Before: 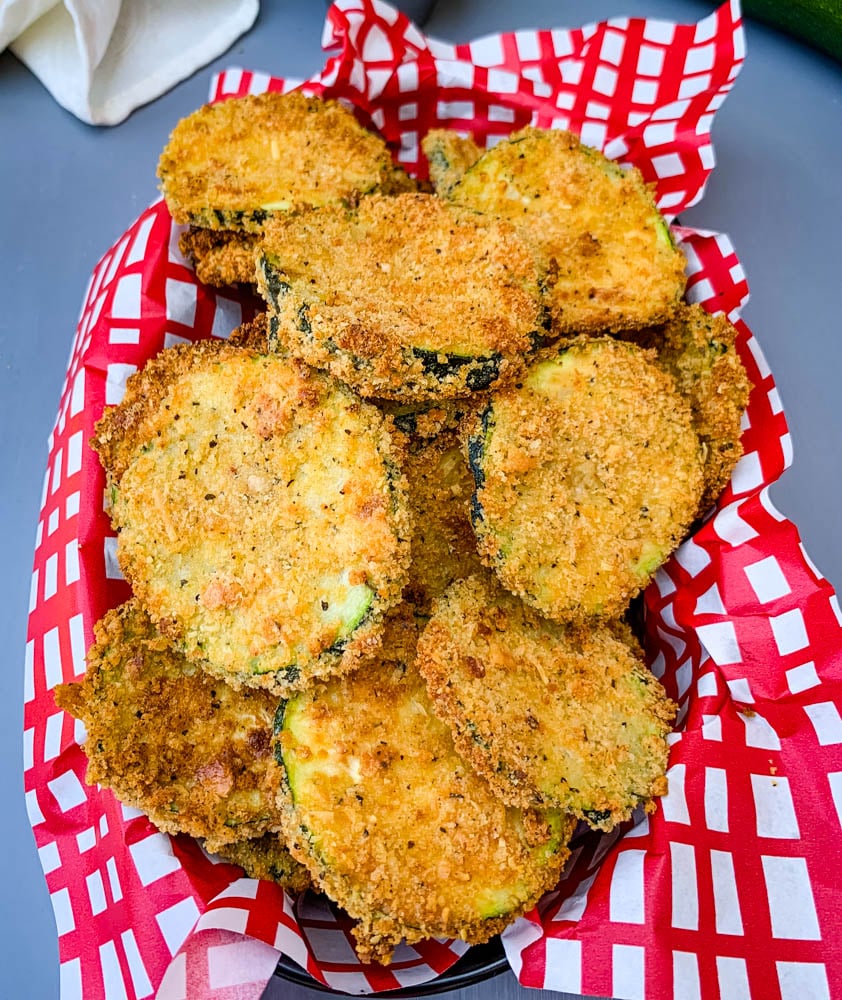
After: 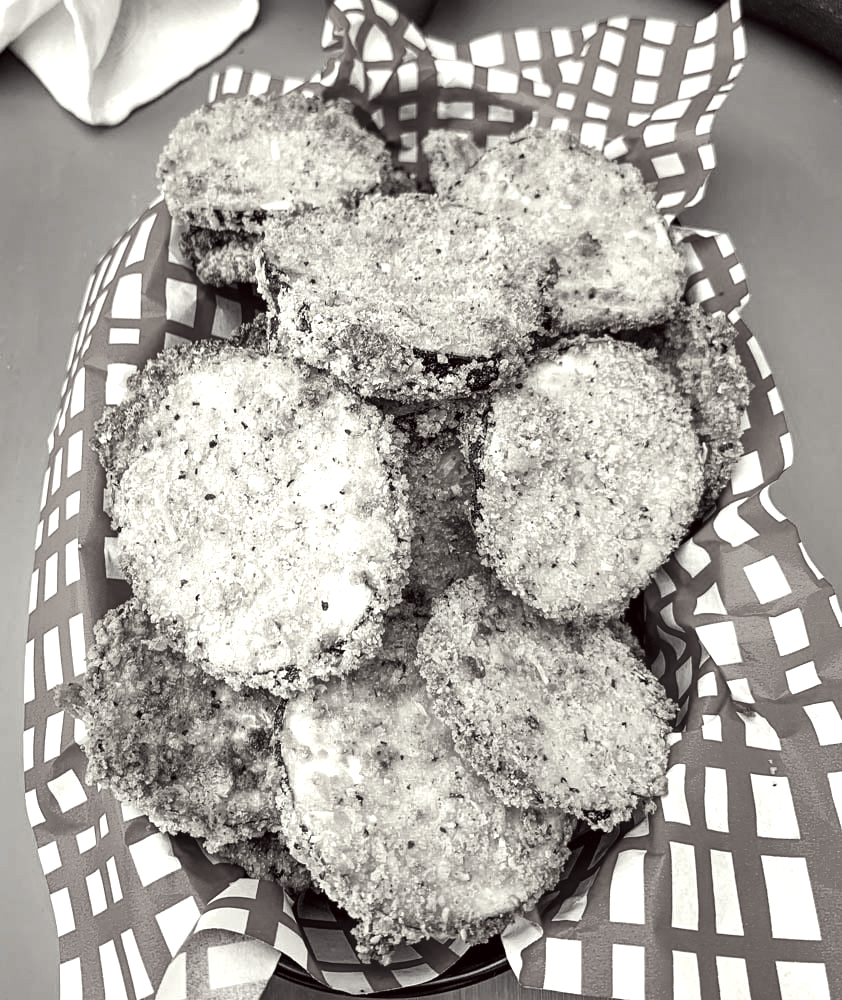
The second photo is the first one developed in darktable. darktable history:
color correction: highlights a* -1.13, highlights b* 4.61, shadows a* 3.61
color balance rgb: perceptual saturation grading › global saturation 0.346%, perceptual brilliance grading › global brilliance -4.601%, perceptual brilliance grading › highlights 25.044%, perceptual brilliance grading › mid-tones 7.064%, perceptual brilliance grading › shadows -4.875%, global vibrance 5.118%
contrast brightness saturation: saturation -0.982
